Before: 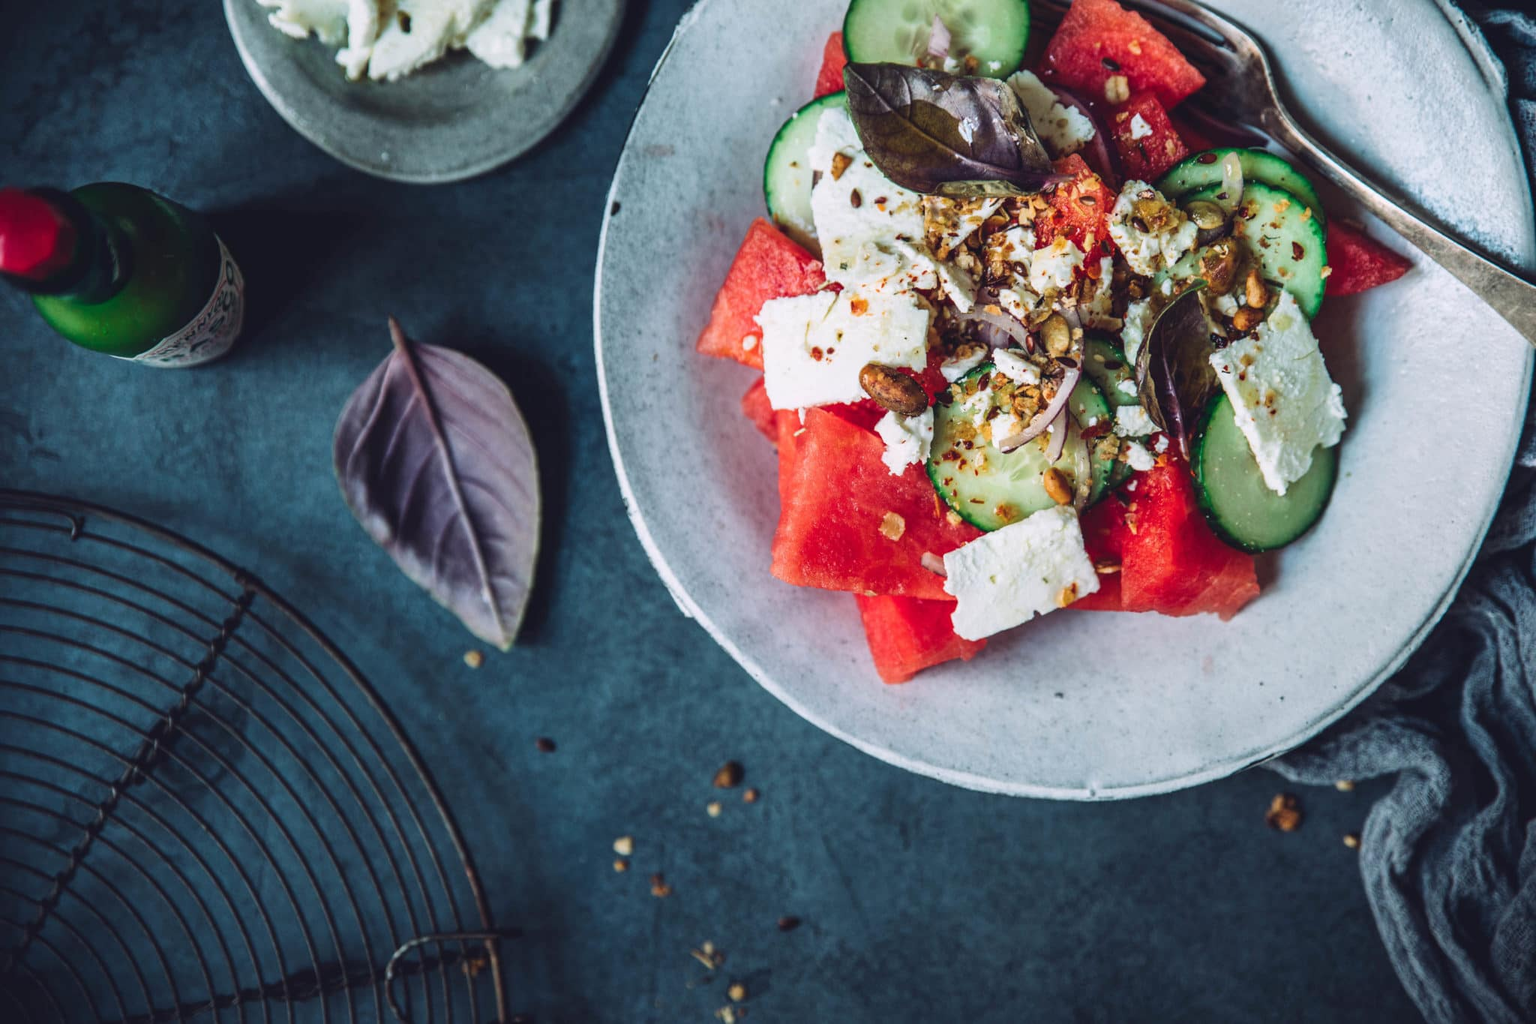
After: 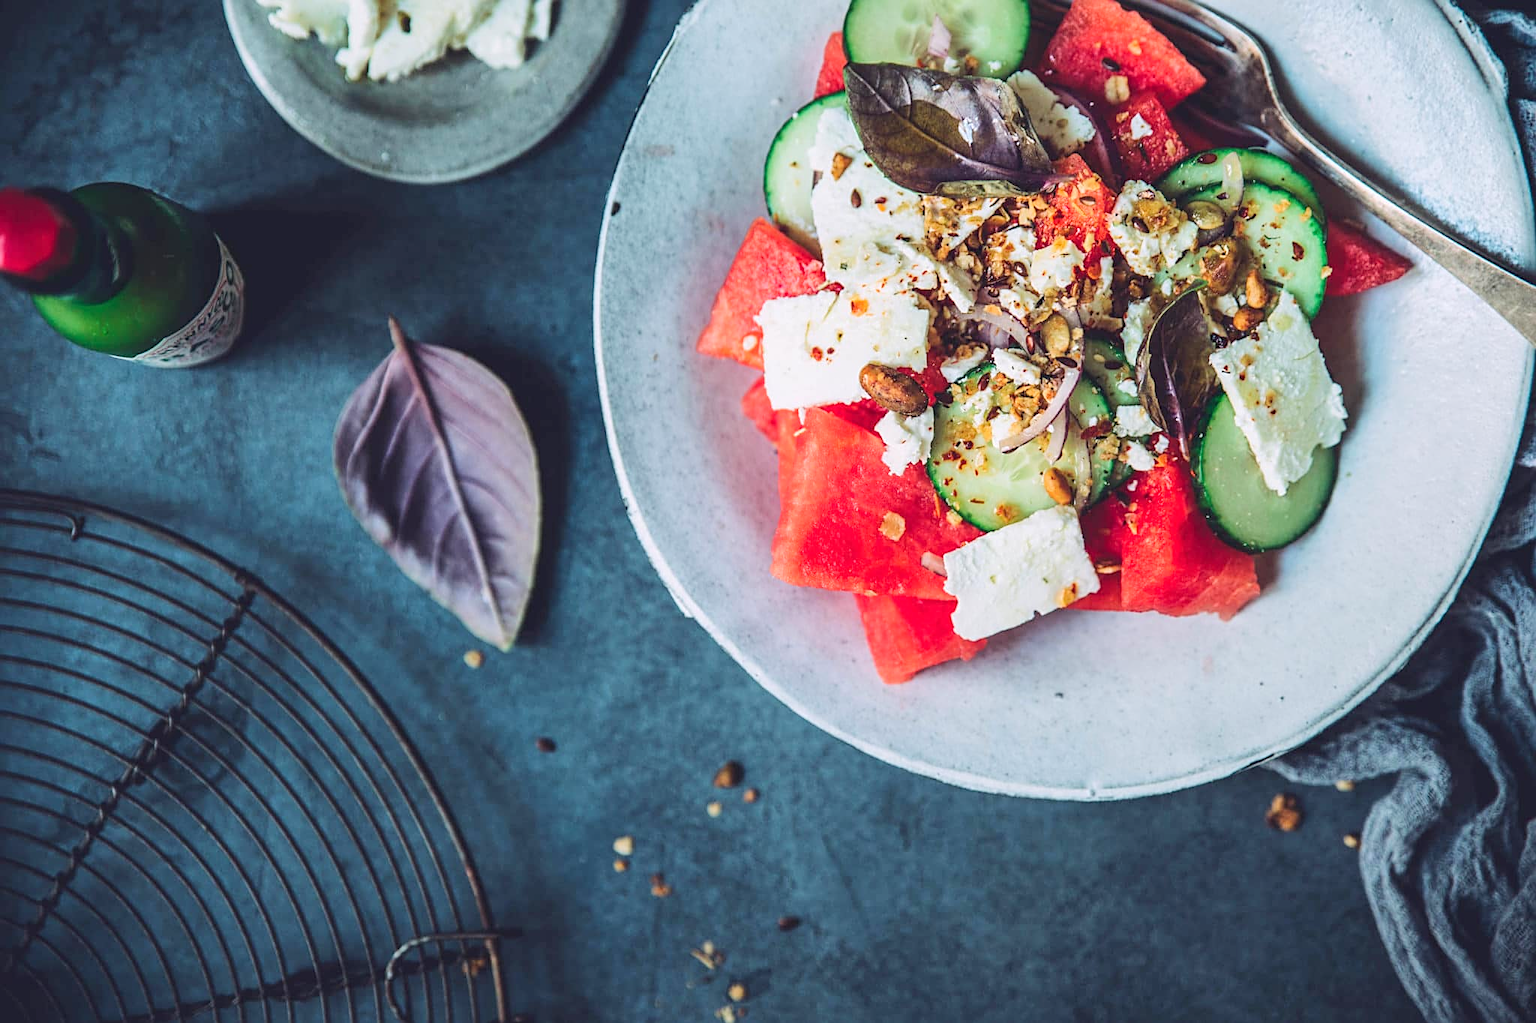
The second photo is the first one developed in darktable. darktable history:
base curve: curves: ch0 [(0, 0) (0.158, 0.273) (0.879, 0.895) (1, 1)]
sharpen: on, module defaults
